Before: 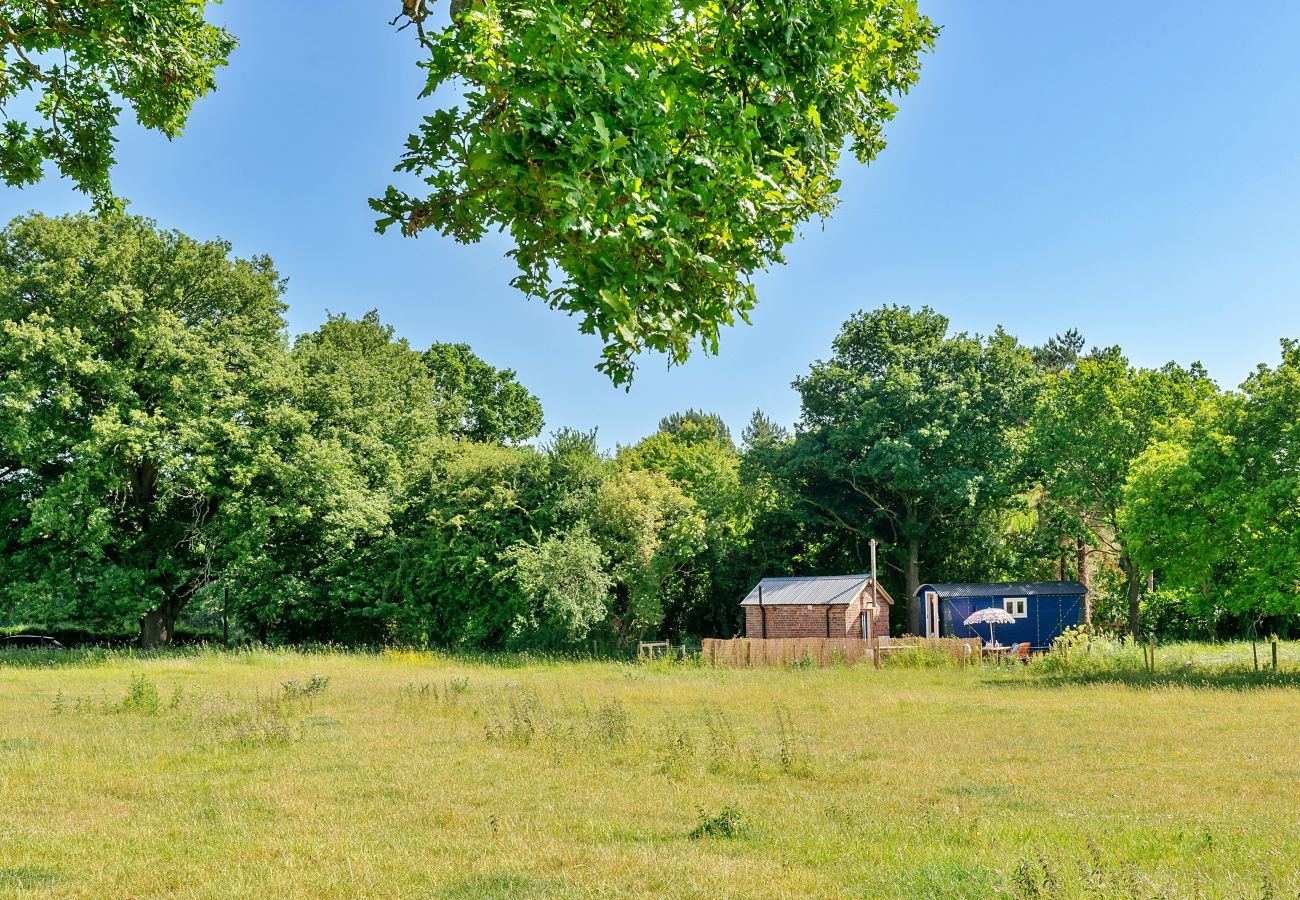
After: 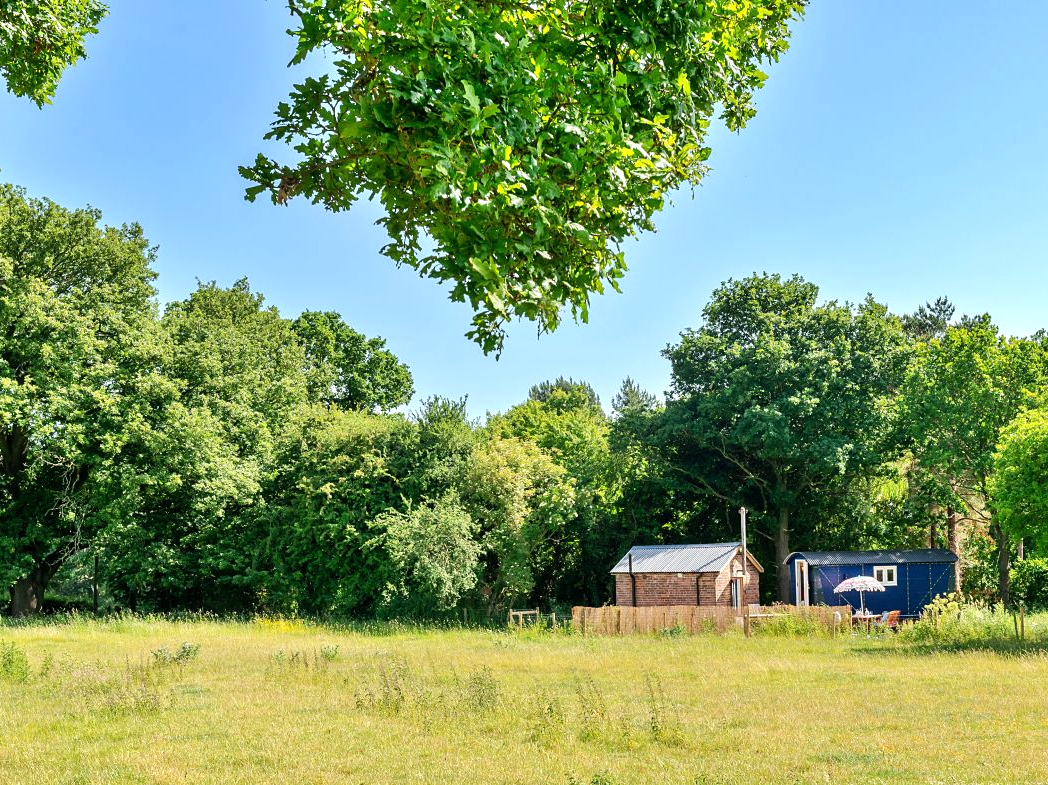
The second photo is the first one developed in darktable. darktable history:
crop: left 10.025%, top 3.604%, right 9.296%, bottom 9.107%
tone equalizer: -8 EV -0.403 EV, -7 EV -0.366 EV, -6 EV -0.297 EV, -5 EV -0.236 EV, -3 EV 0.247 EV, -2 EV 0.316 EV, -1 EV 0.386 EV, +0 EV 0.413 EV, edges refinement/feathering 500, mask exposure compensation -1.57 EV, preserve details guided filter
